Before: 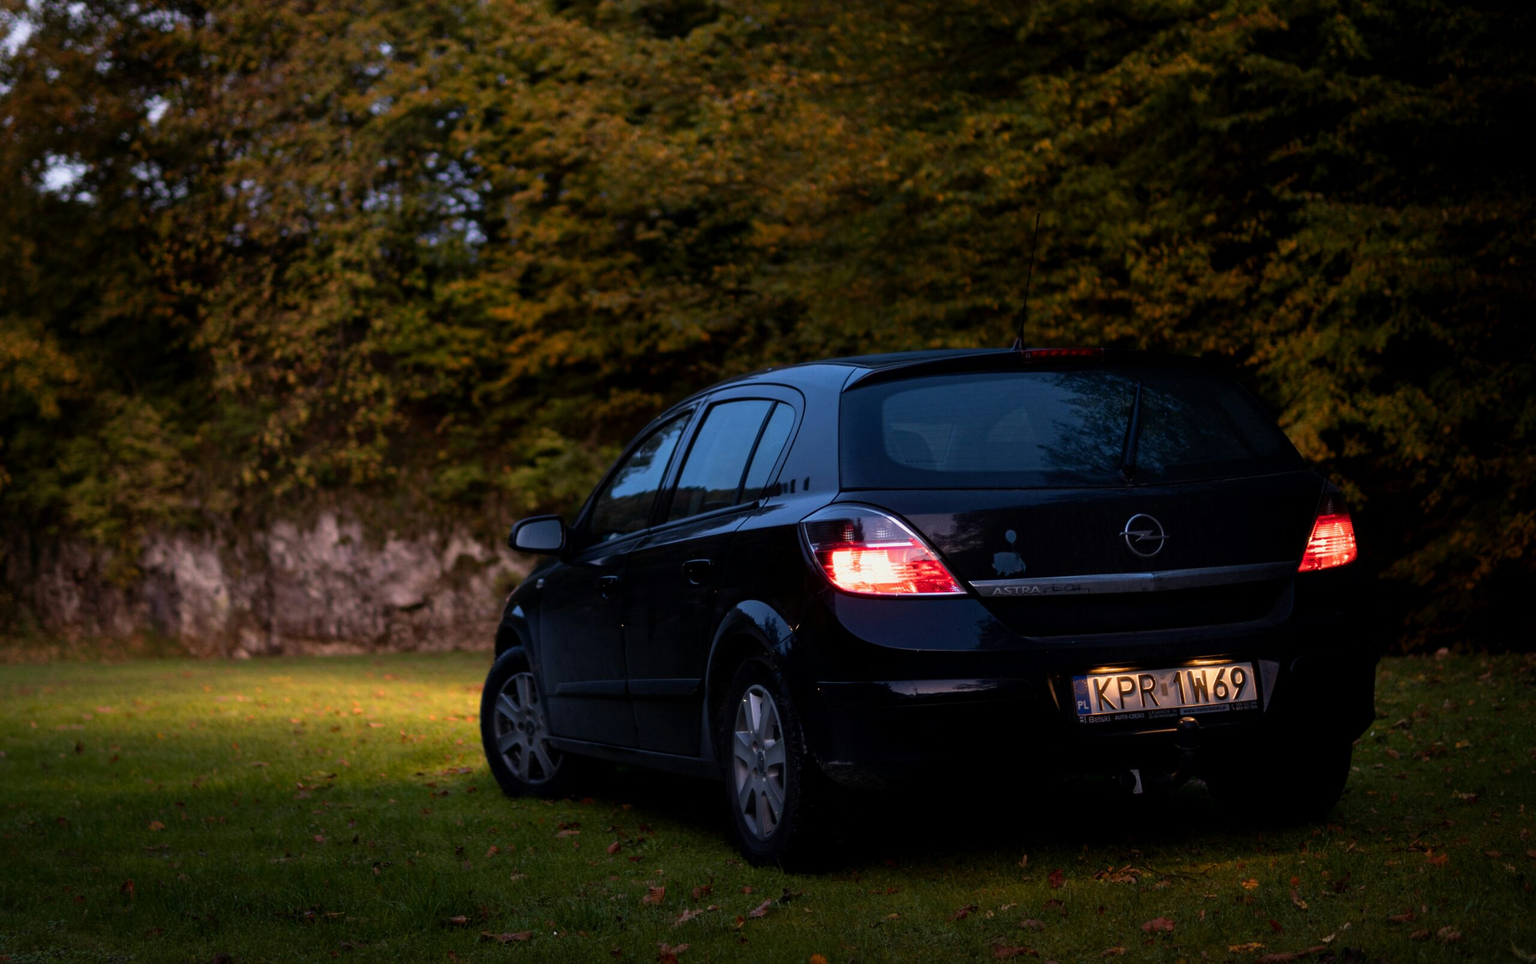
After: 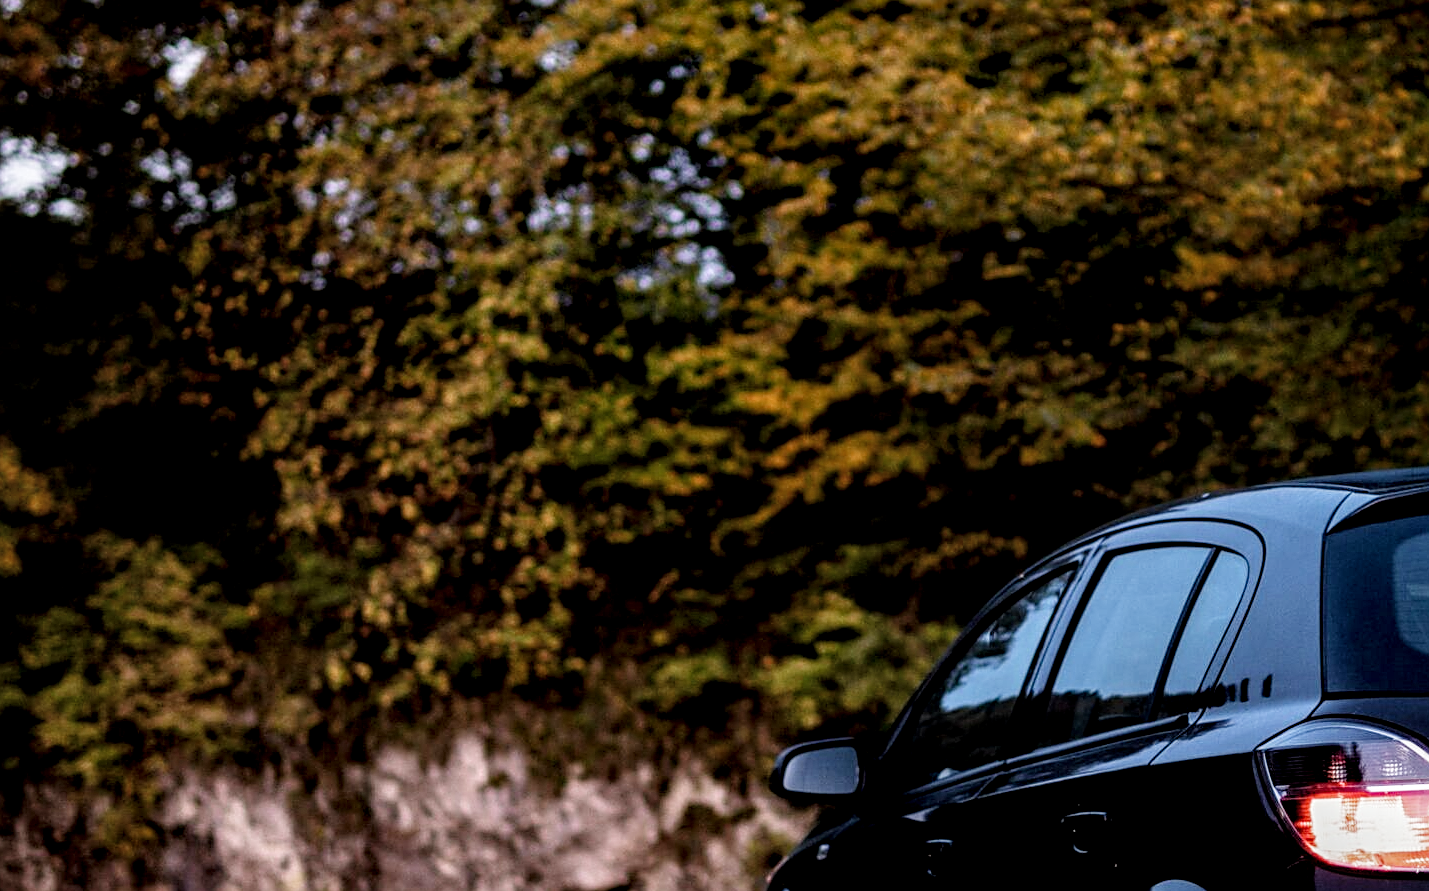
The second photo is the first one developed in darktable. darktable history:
local contrast: highlights 60%, shadows 60%, detail 160%
tone equalizer: edges refinement/feathering 500, mask exposure compensation -1.57 EV, preserve details no
crop and rotate: left 3.038%, top 7.507%, right 41.106%, bottom 36.966%
exposure: black level correction 0, exposure 0.694 EV, compensate highlight preservation false
sharpen: on, module defaults
filmic rgb: black relative exposure -7.65 EV, white relative exposure 4.56 EV, hardness 3.61, preserve chrominance no, color science v4 (2020), contrast in shadows soft
contrast brightness saturation: saturation -0.064
